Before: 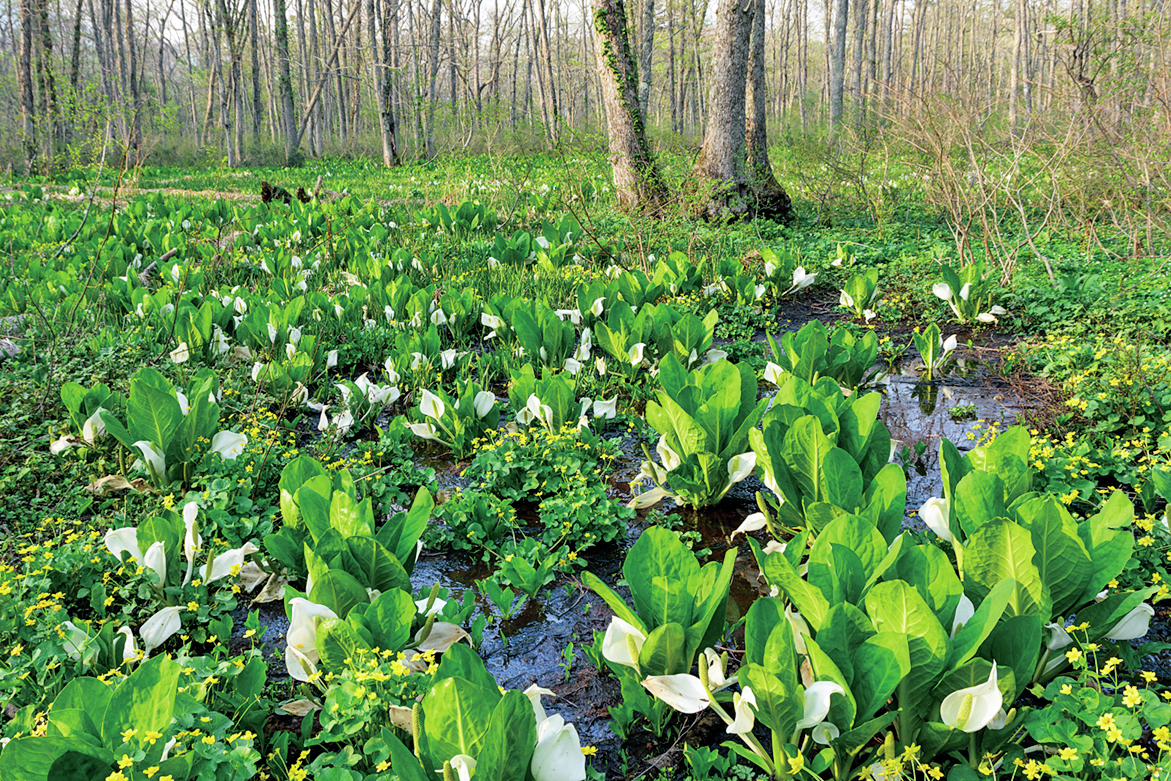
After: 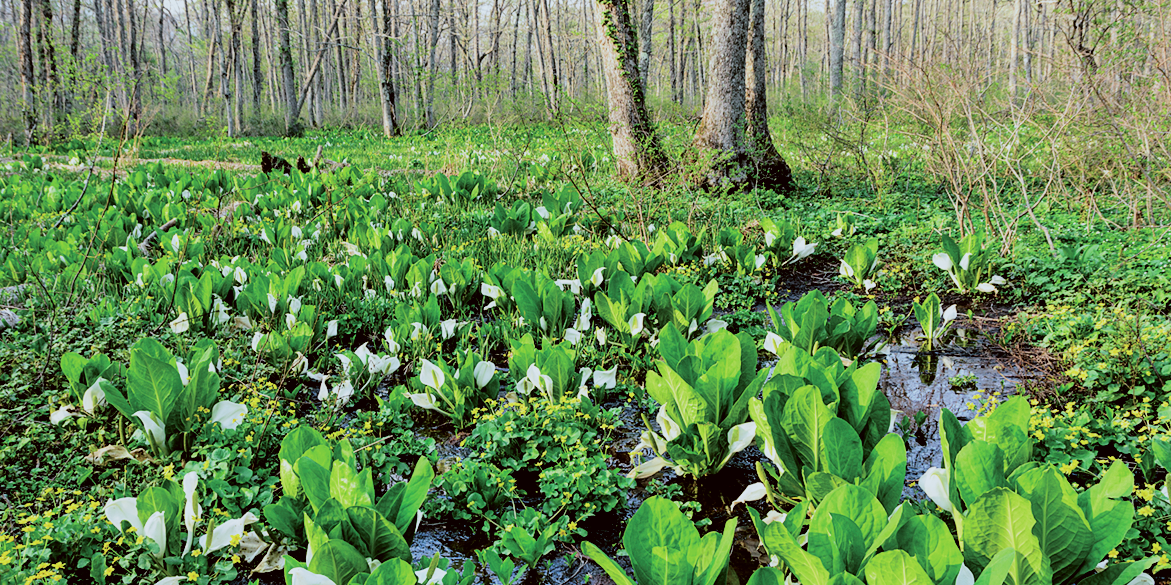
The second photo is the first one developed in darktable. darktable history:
color correction: highlights a* -3.28, highlights b* -6.24, shadows a* 3.1, shadows b* 5.19
crop: top 3.857%, bottom 21.132%
filmic rgb: black relative exposure -5 EV, hardness 2.88, contrast 1.3, highlights saturation mix -30%
